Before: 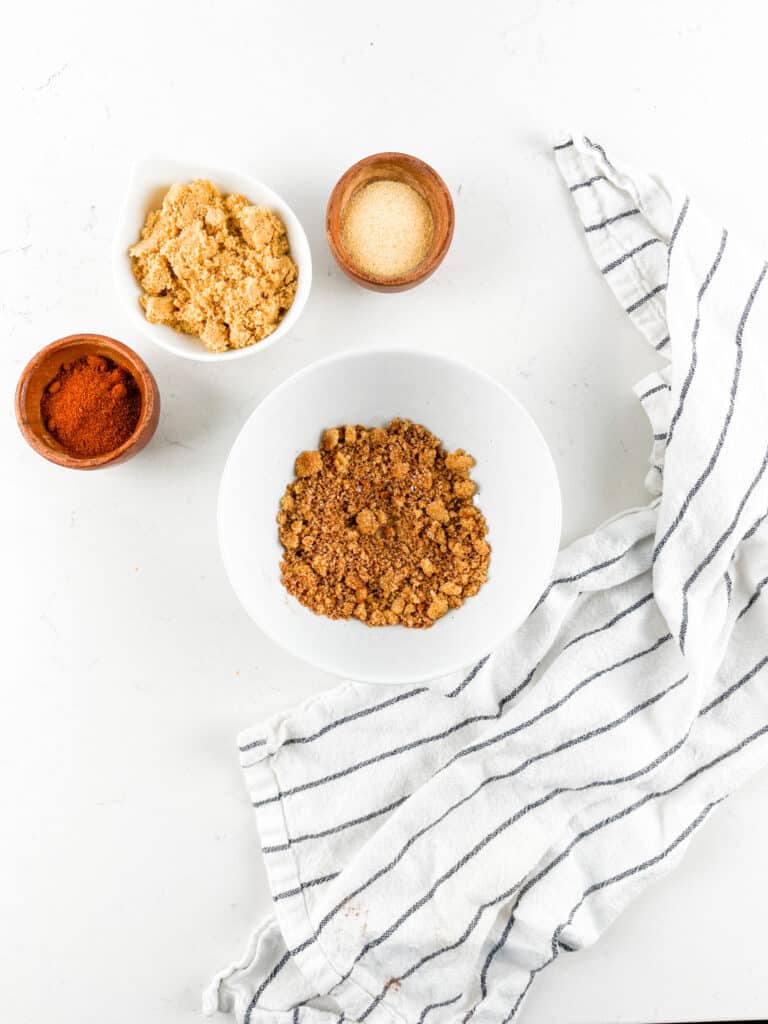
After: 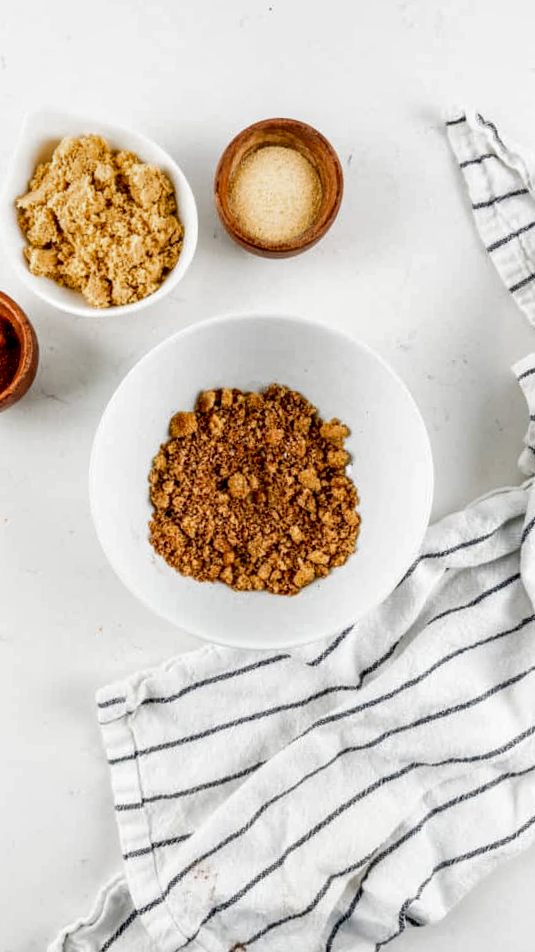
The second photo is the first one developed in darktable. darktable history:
exposure: exposure -0.21 EV, compensate highlight preservation false
haze removal: compatibility mode true, adaptive false
crop and rotate: angle -3.27°, left 14.277%, top 0.028%, right 10.766%, bottom 0.028%
local contrast: highlights 60%, shadows 60%, detail 160%
